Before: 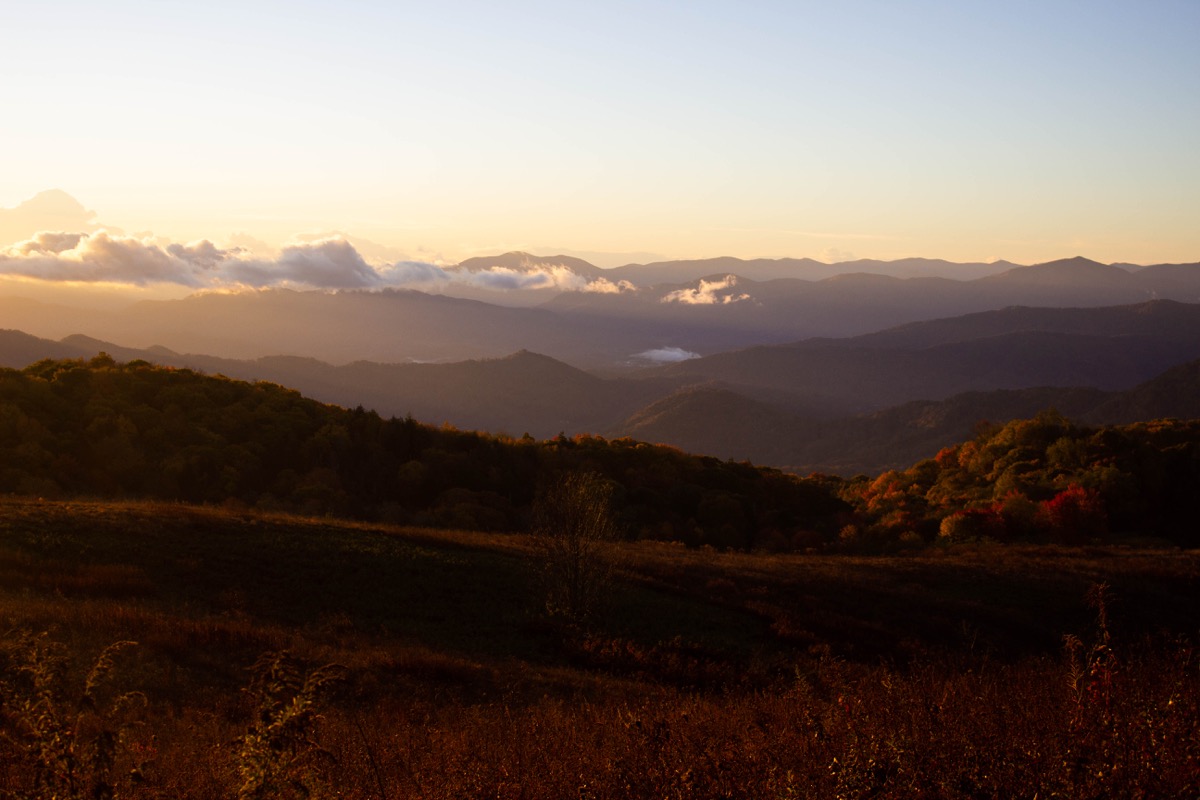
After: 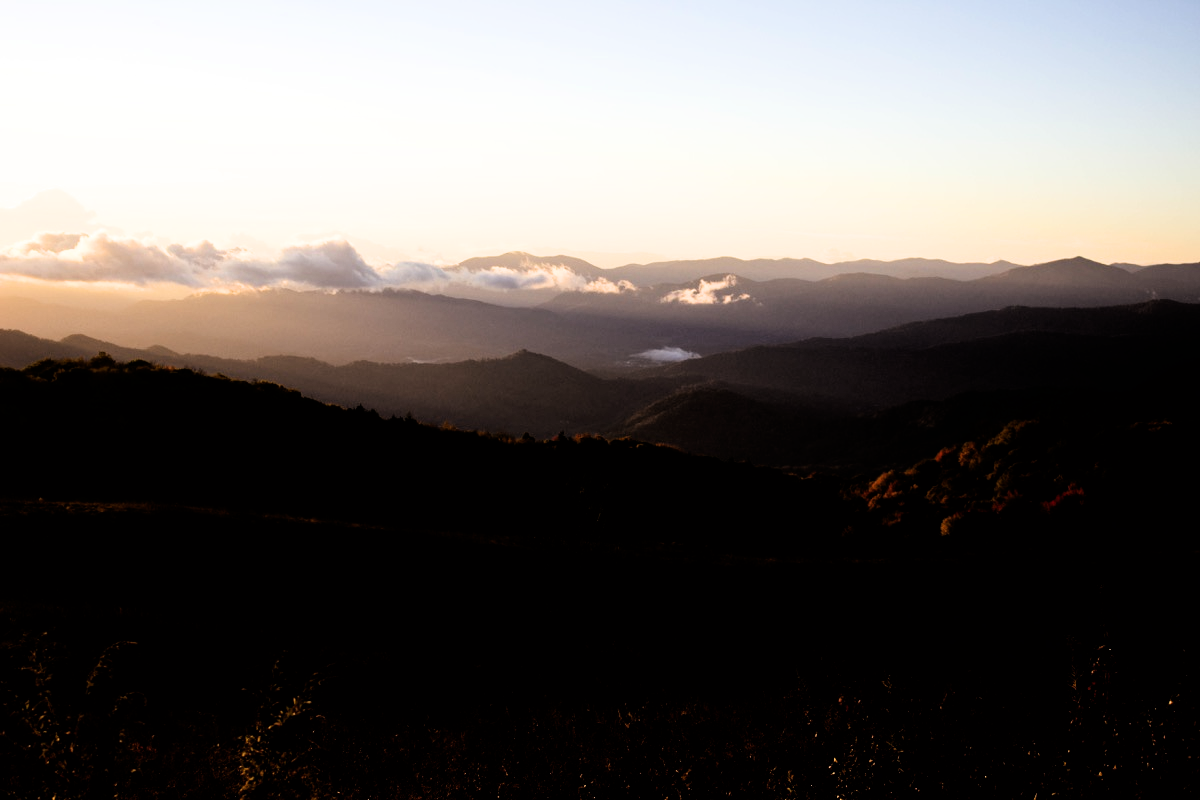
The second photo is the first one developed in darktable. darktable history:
filmic rgb: black relative exposure -3.75 EV, white relative exposure 2.39 EV, threshold 2.96 EV, dynamic range scaling -49.89%, hardness 3.43, latitude 30.2%, contrast 1.793, enable highlight reconstruction true
